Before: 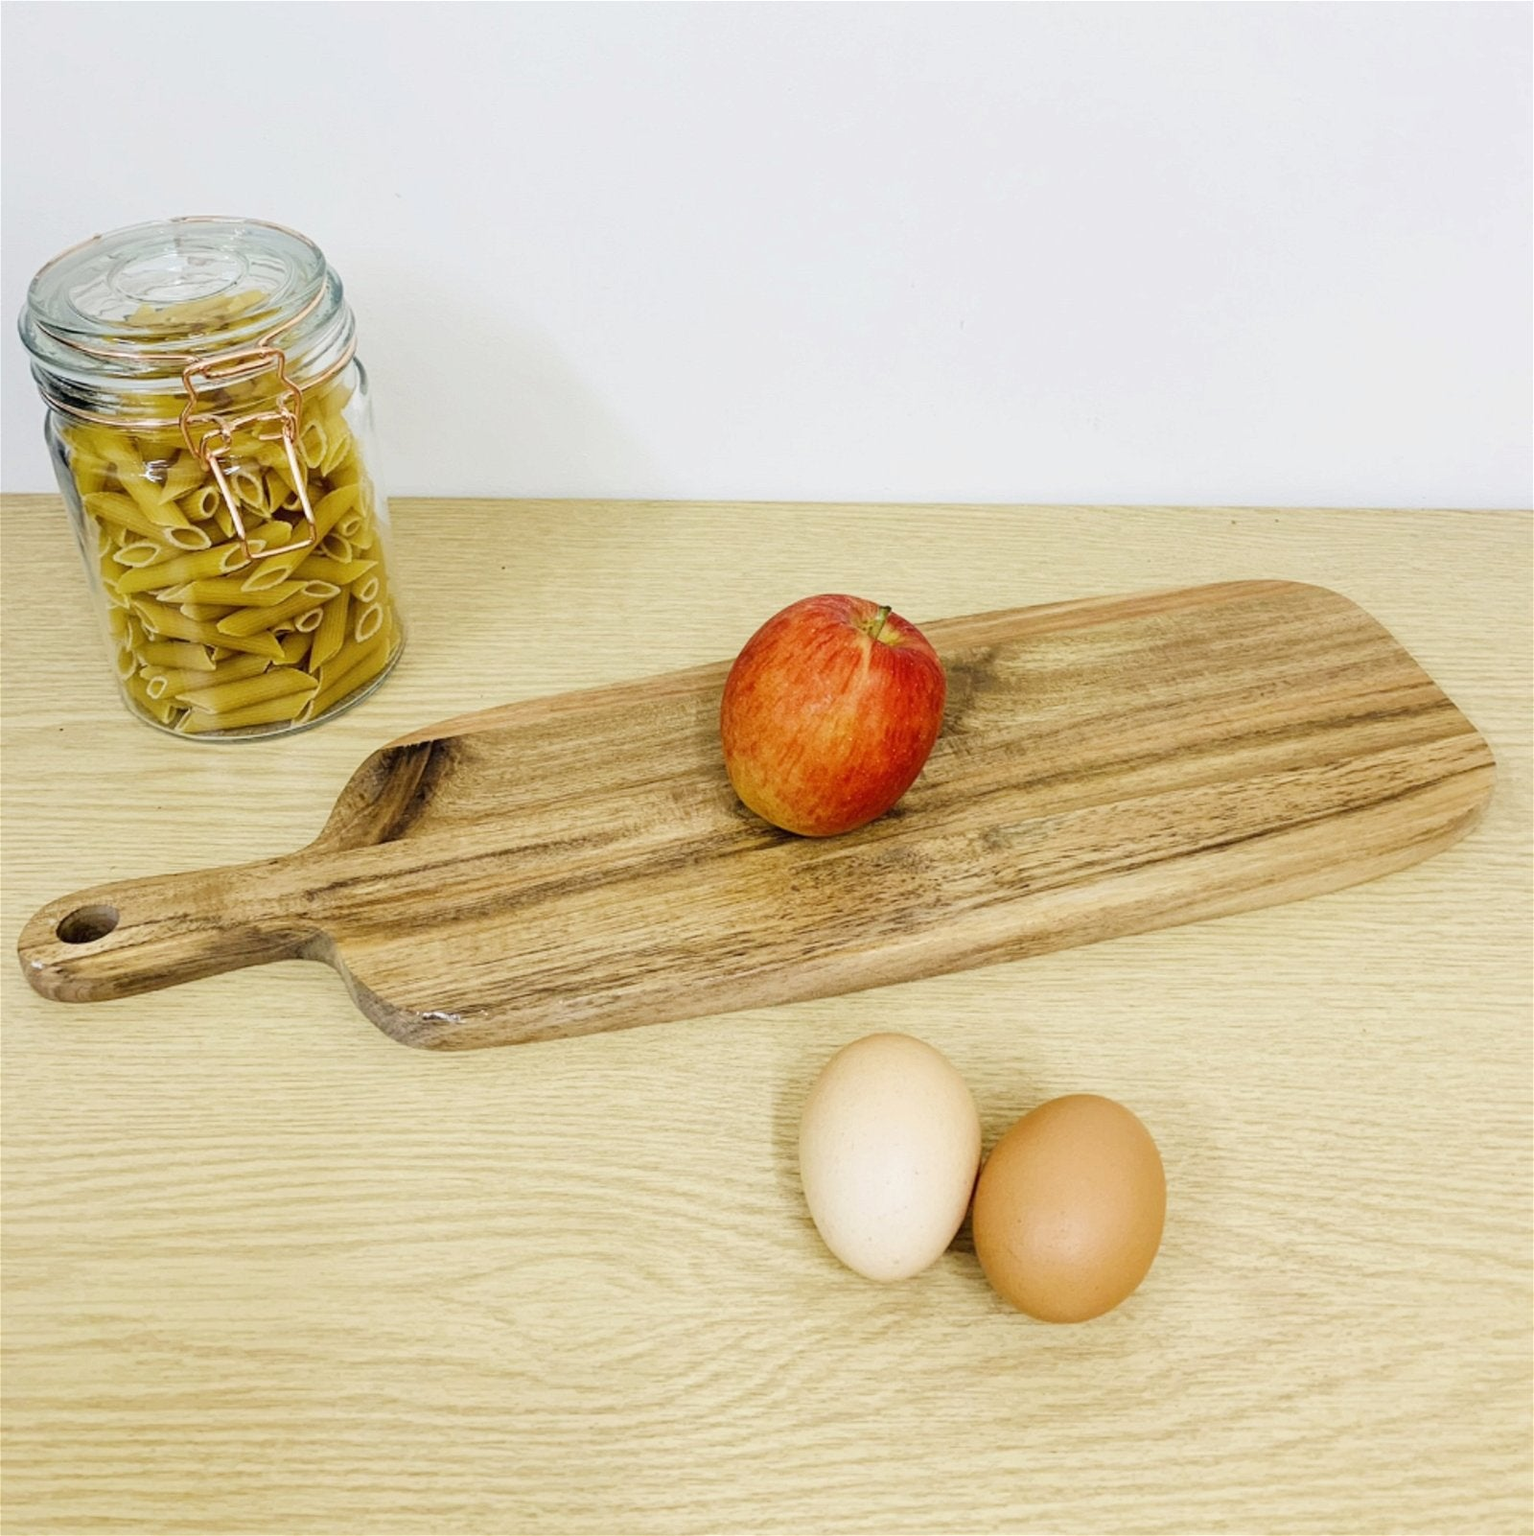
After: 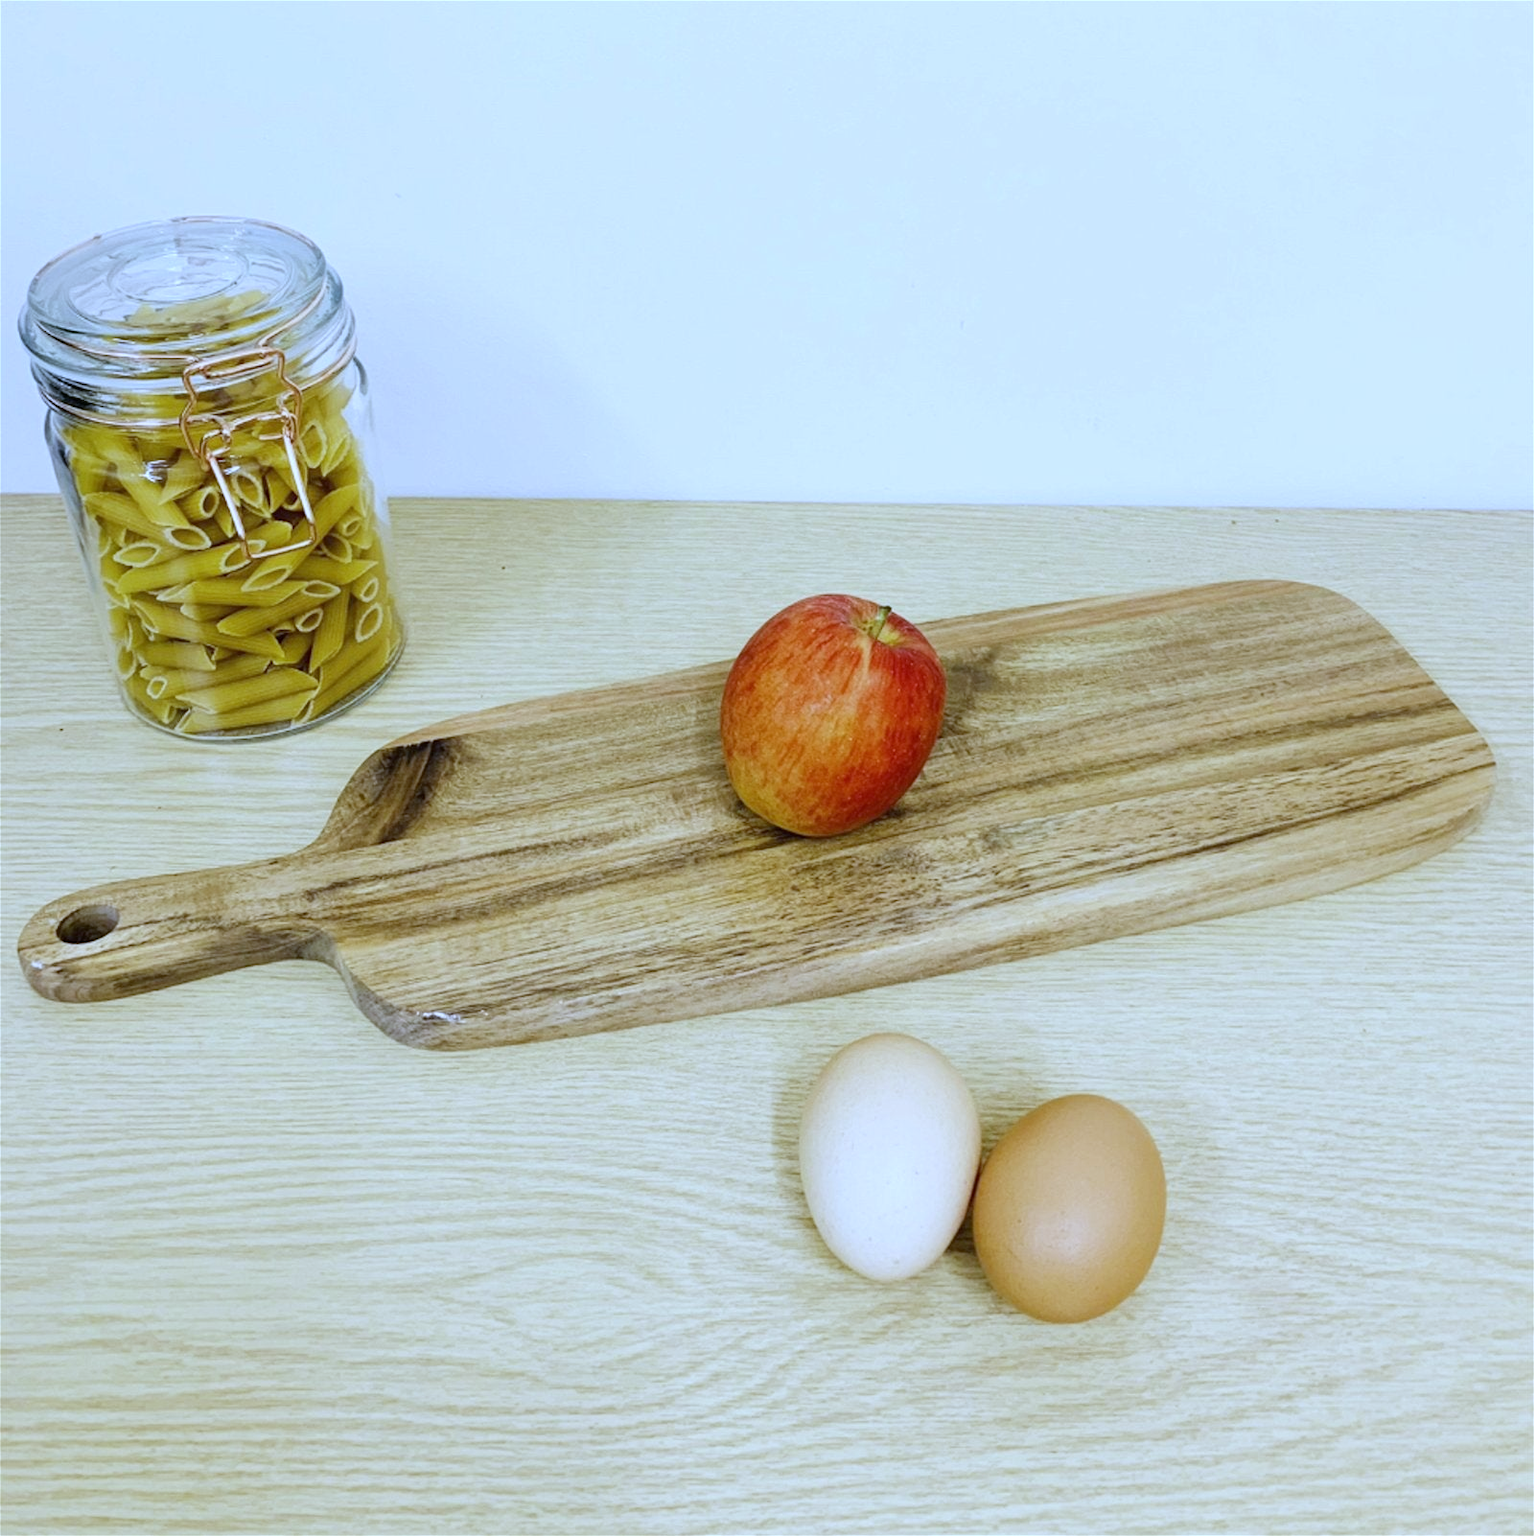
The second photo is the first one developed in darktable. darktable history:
tone equalizer: on, module defaults
white balance: red 0.871, blue 1.249
